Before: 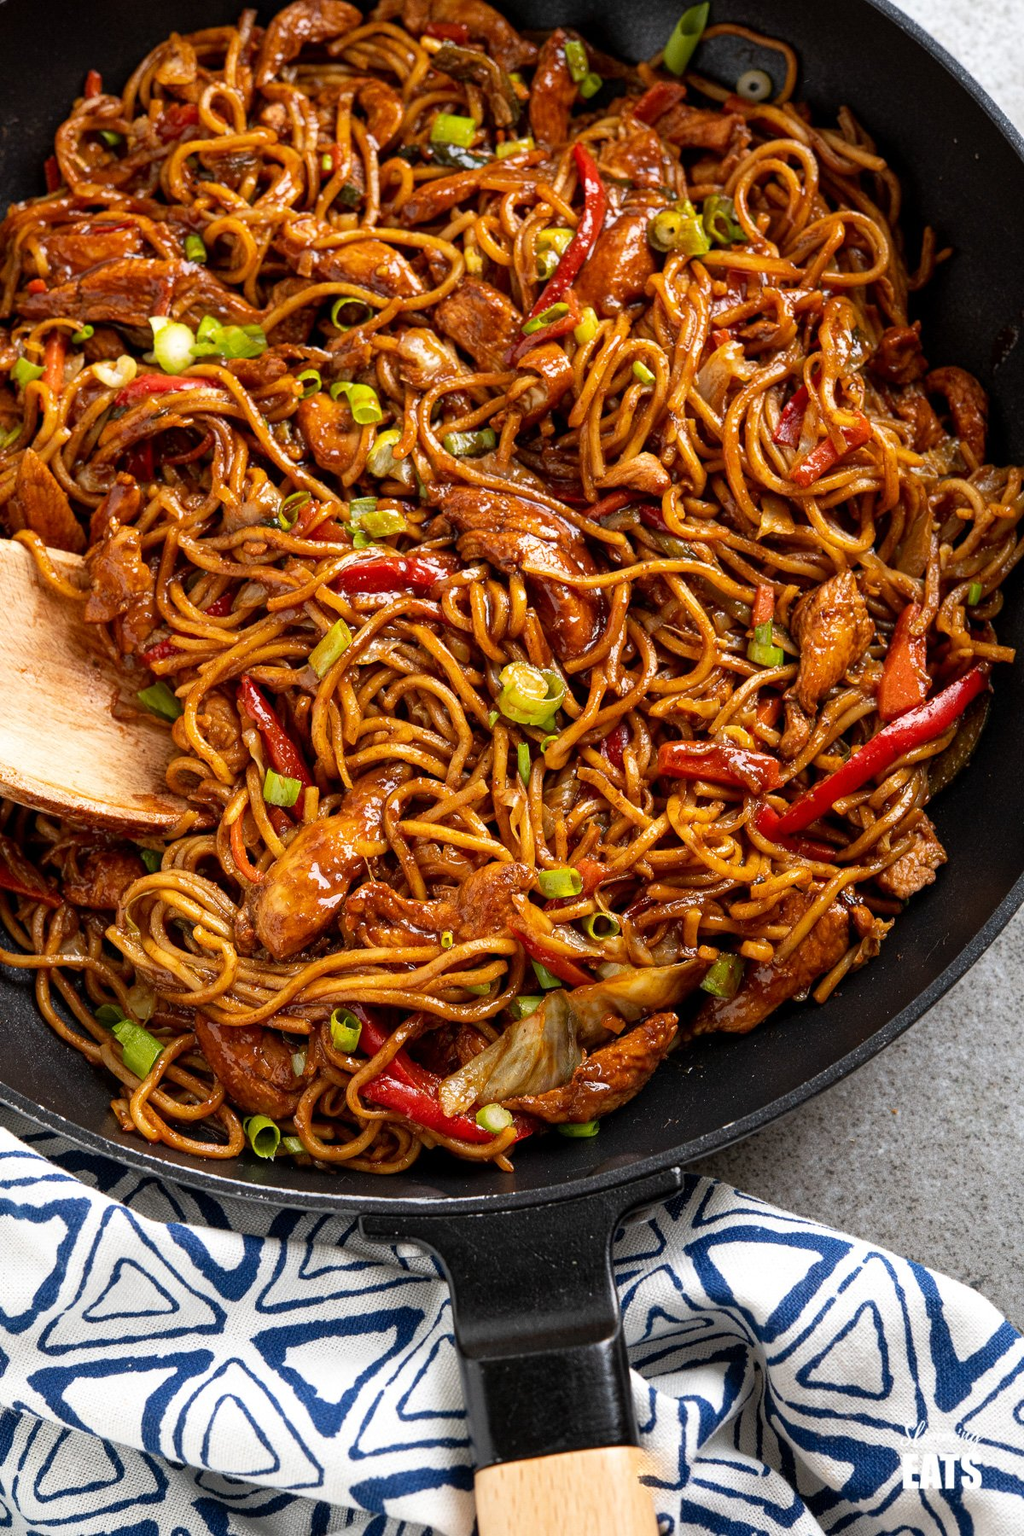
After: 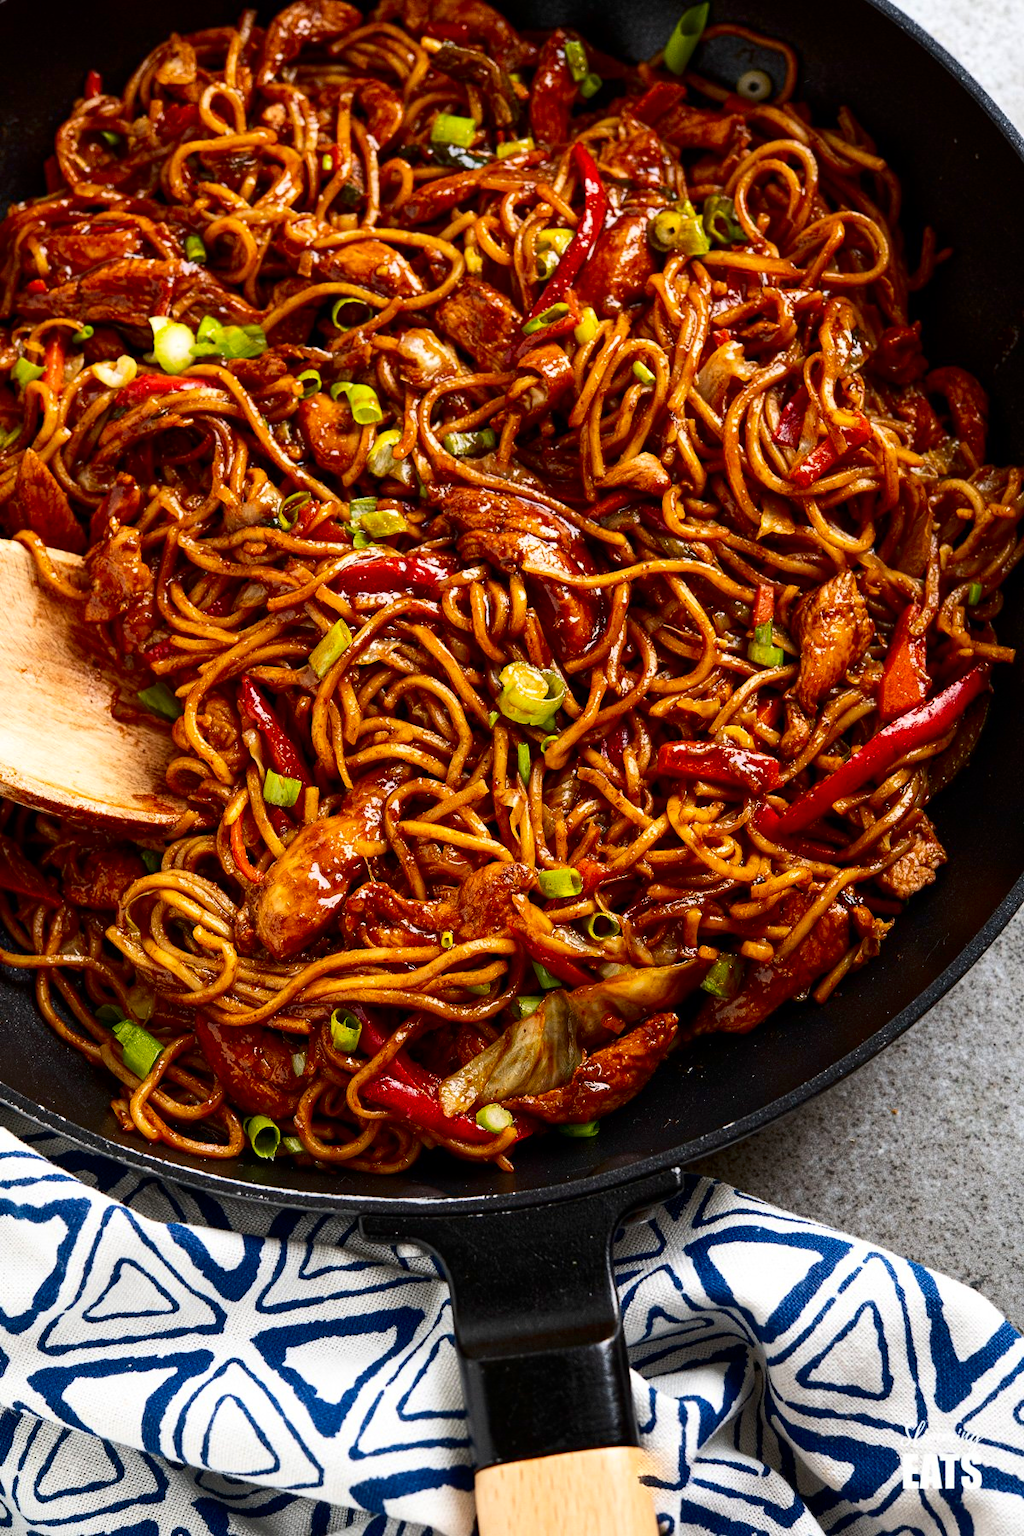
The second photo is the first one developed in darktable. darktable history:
contrast brightness saturation: contrast 0.185, brightness -0.115, saturation 0.206
